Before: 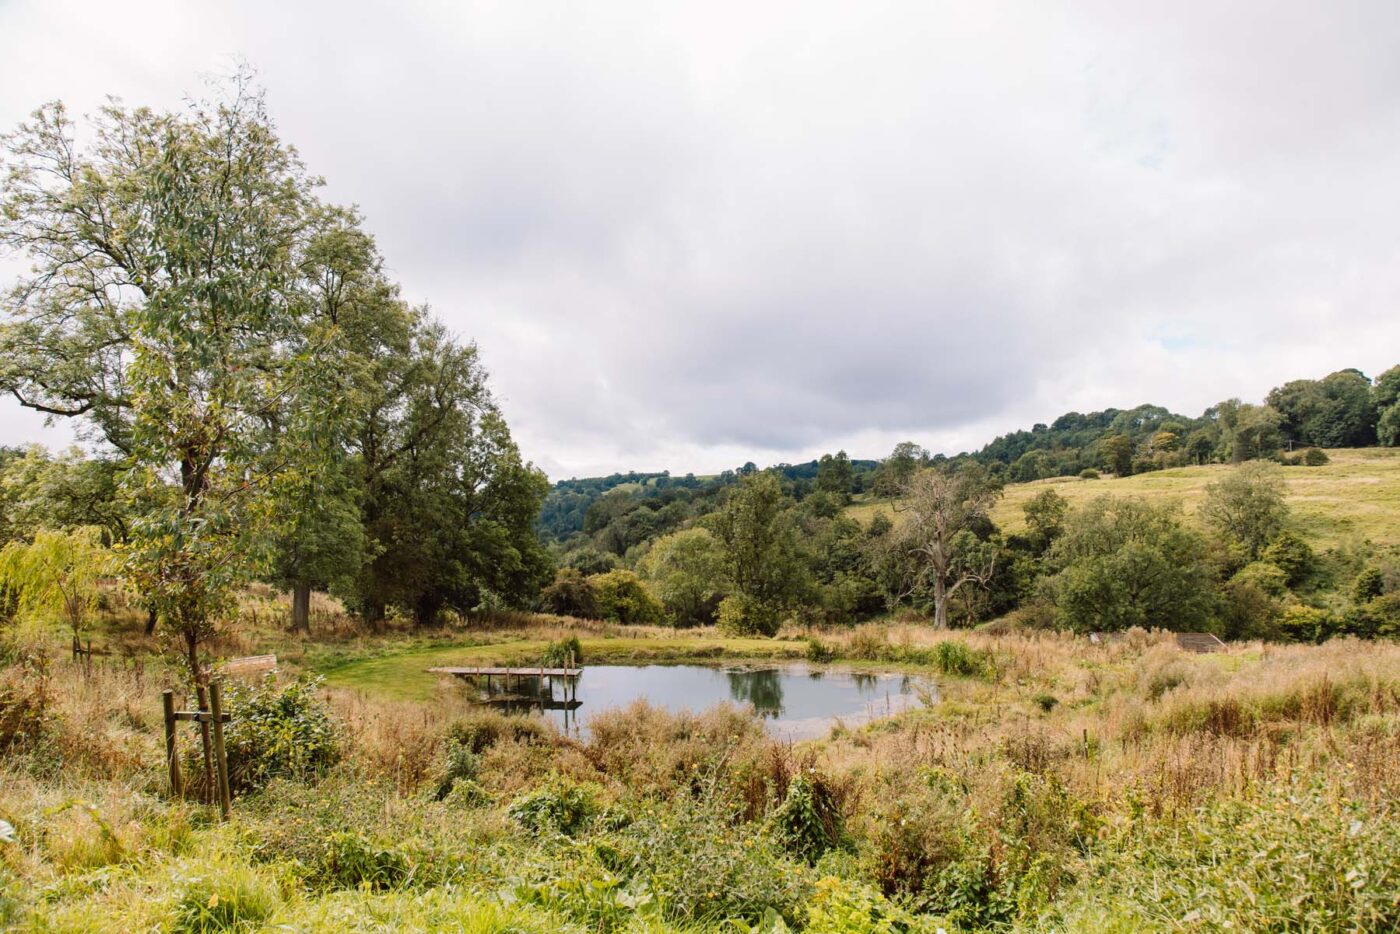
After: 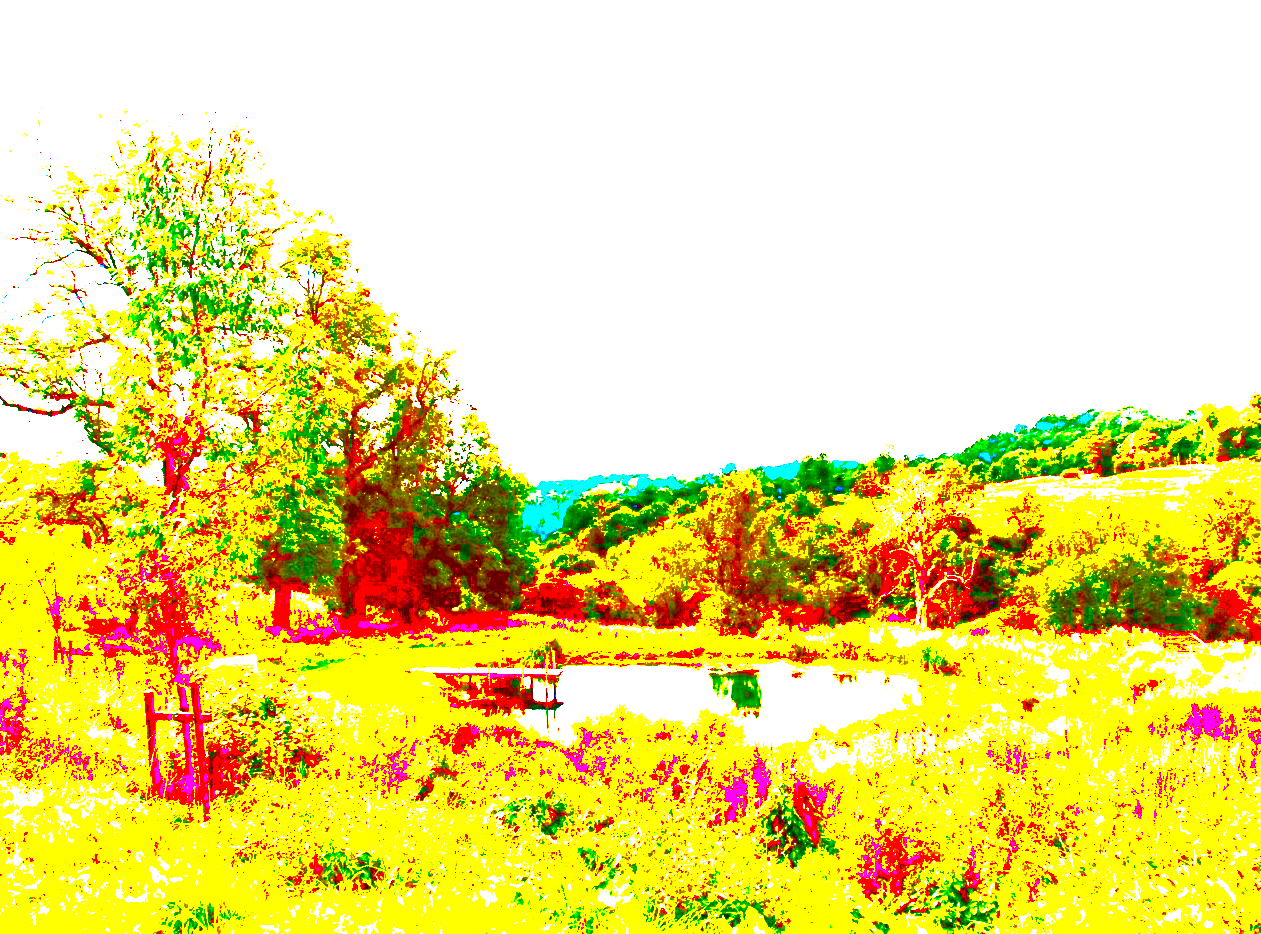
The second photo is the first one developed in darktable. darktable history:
tone equalizer: -8 EV -0.396 EV, -7 EV -0.396 EV, -6 EV -0.301 EV, -5 EV -0.23 EV, -3 EV 0.207 EV, -2 EV 0.362 EV, -1 EV 0.403 EV, +0 EV 0.389 EV
exposure: black level correction 0.099, exposure 2.977 EV, compensate highlight preservation false
contrast brightness saturation: saturation 0.483
crop and rotate: left 1.38%, right 8.481%
local contrast: mode bilateral grid, contrast 20, coarseness 49, detail 119%, midtone range 0.2
